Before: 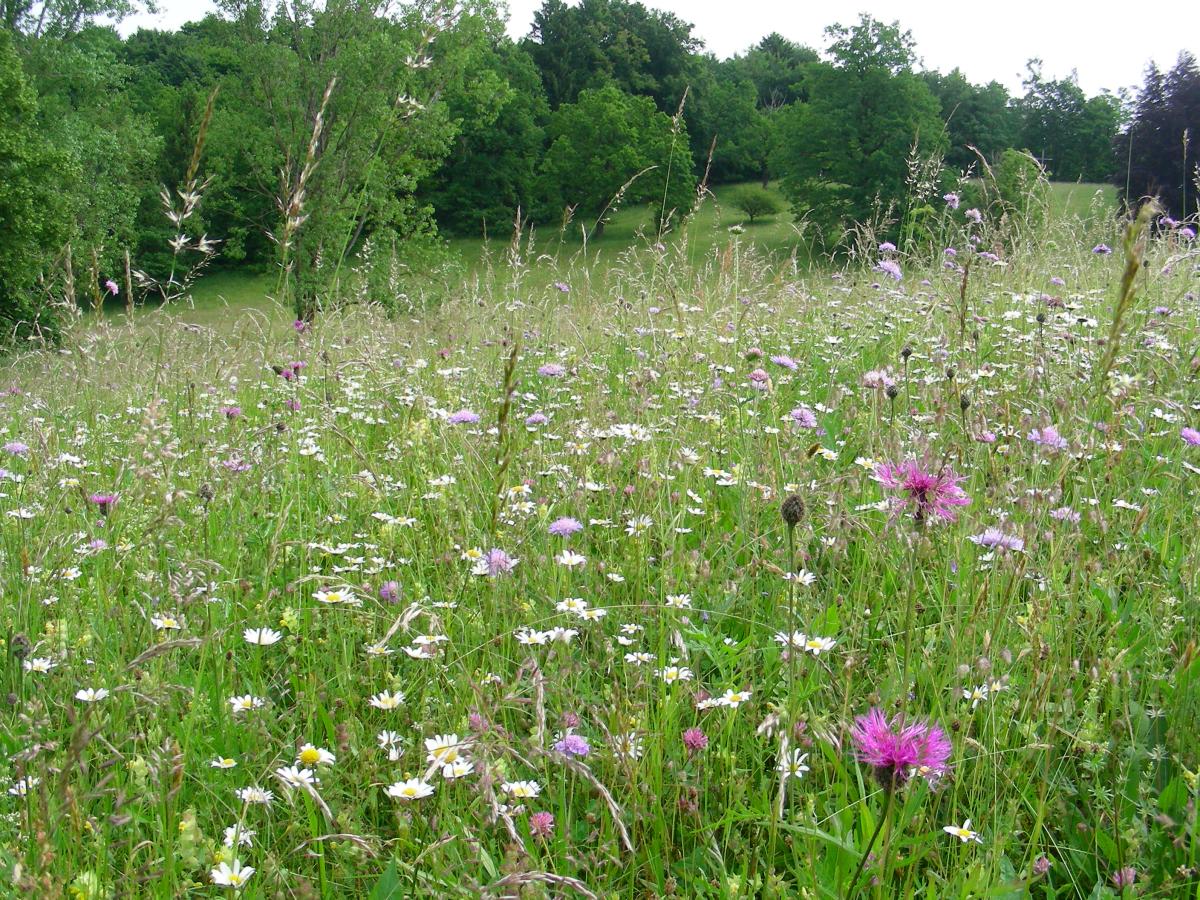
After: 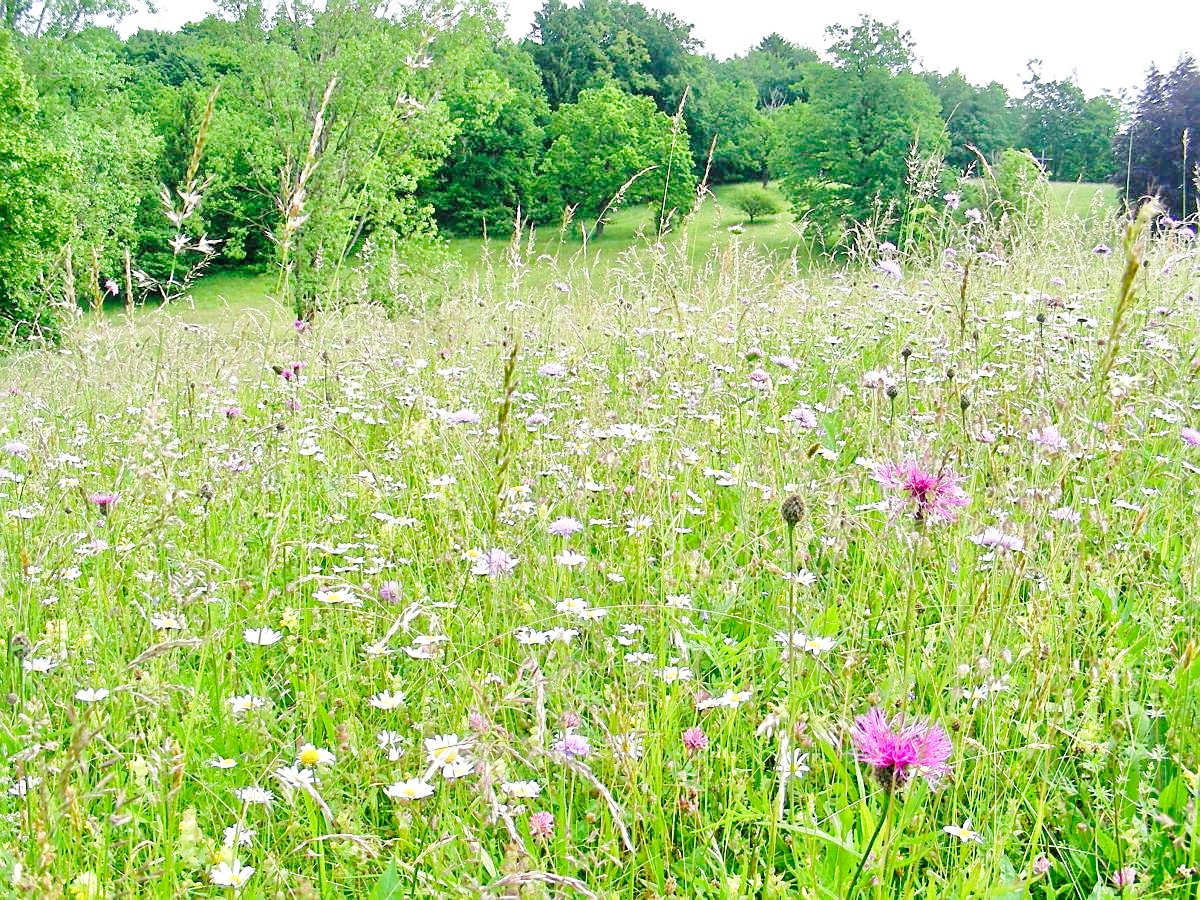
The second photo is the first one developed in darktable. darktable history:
local contrast: mode bilateral grid, contrast 15, coarseness 36, detail 105%, midtone range 0.2
shadows and highlights: shadows 37.27, highlights -28.18, soften with gaussian
sharpen: on, module defaults
base curve: curves: ch0 [(0, 0) (0.028, 0.03) (0.121, 0.232) (0.46, 0.748) (0.859, 0.968) (1, 1)], preserve colors none
tone curve: curves: ch0 [(0, 0) (0.003, 0.003) (0.011, 0.011) (0.025, 0.025) (0.044, 0.044) (0.069, 0.068) (0.1, 0.099) (0.136, 0.134) (0.177, 0.175) (0.224, 0.222) (0.277, 0.274) (0.335, 0.331) (0.399, 0.395) (0.468, 0.463) (0.543, 0.554) (0.623, 0.632) (0.709, 0.716) (0.801, 0.805) (0.898, 0.9) (1, 1)], preserve colors none
tone equalizer: -7 EV 0.15 EV, -6 EV 0.6 EV, -5 EV 1.15 EV, -4 EV 1.33 EV, -3 EV 1.15 EV, -2 EV 0.6 EV, -1 EV 0.15 EV, mask exposure compensation -0.5 EV
